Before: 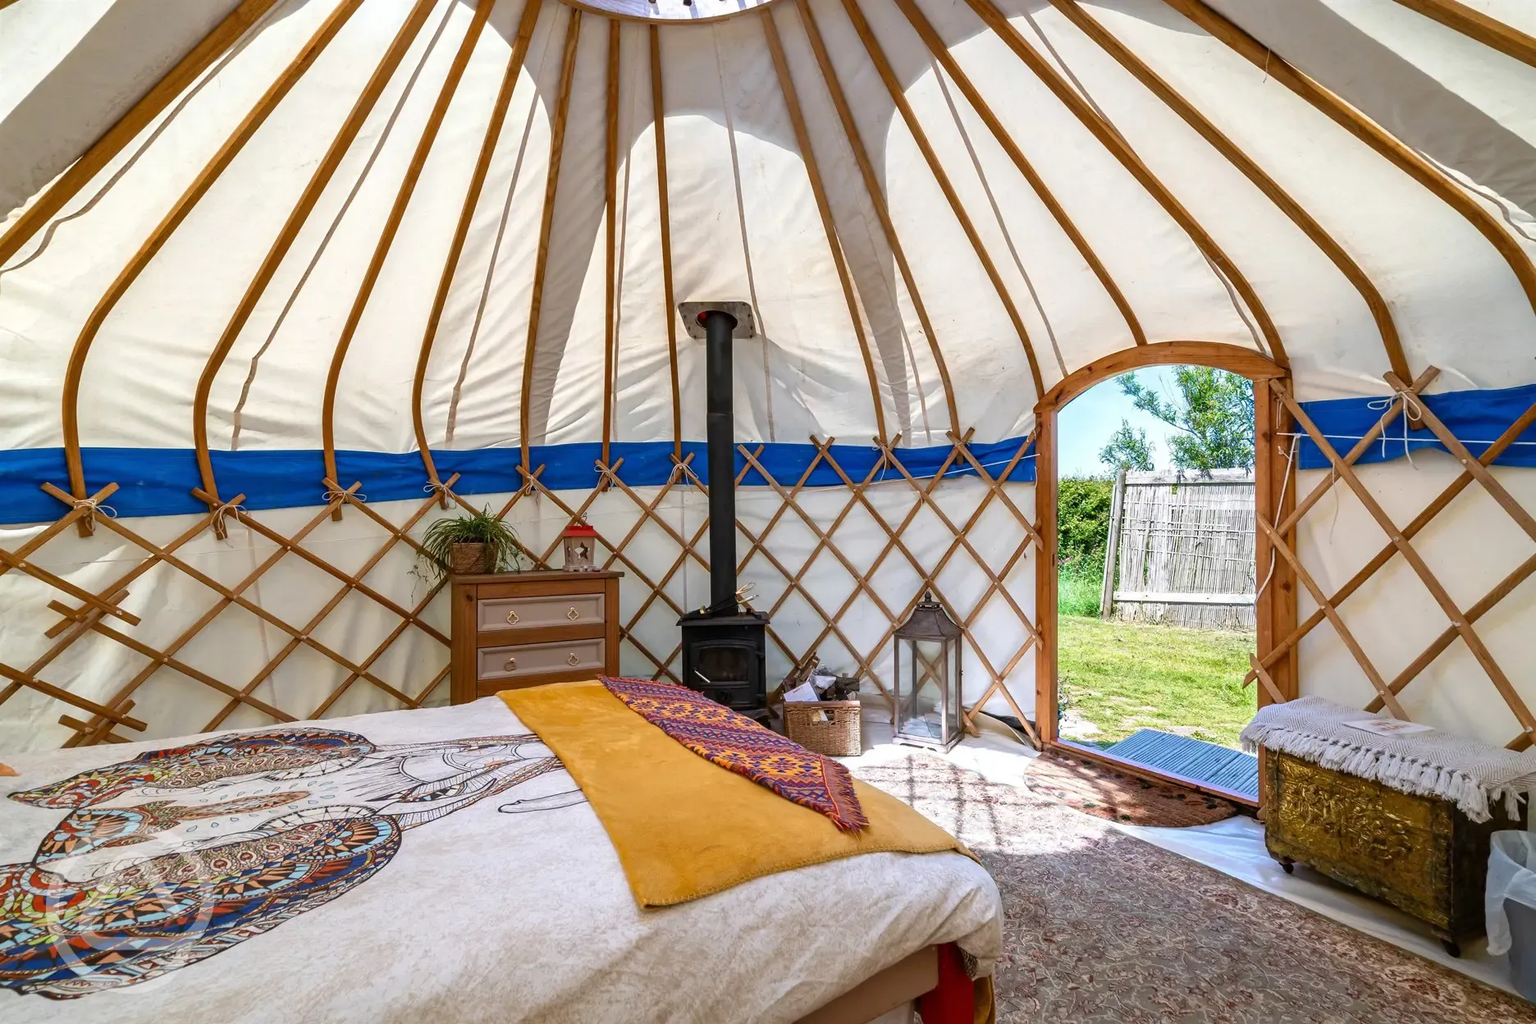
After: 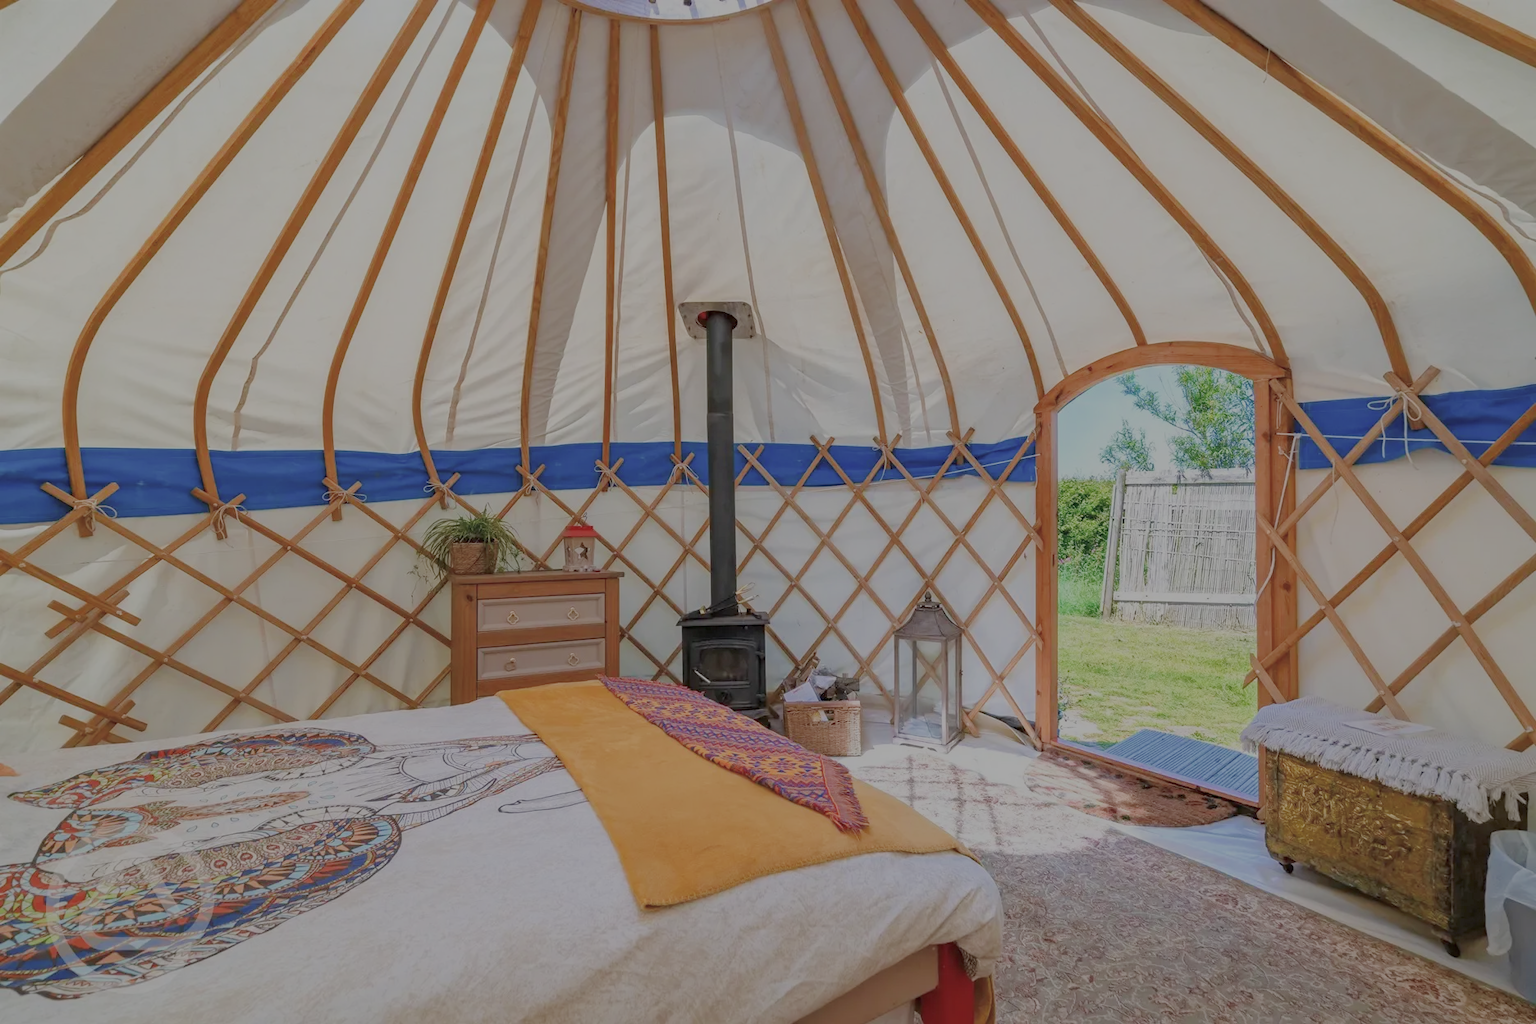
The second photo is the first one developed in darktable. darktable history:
filmic rgb: black relative exposure -13.93 EV, white relative exposure 7.96 EV, hardness 3.74, latitude 50.04%, contrast 0.5
